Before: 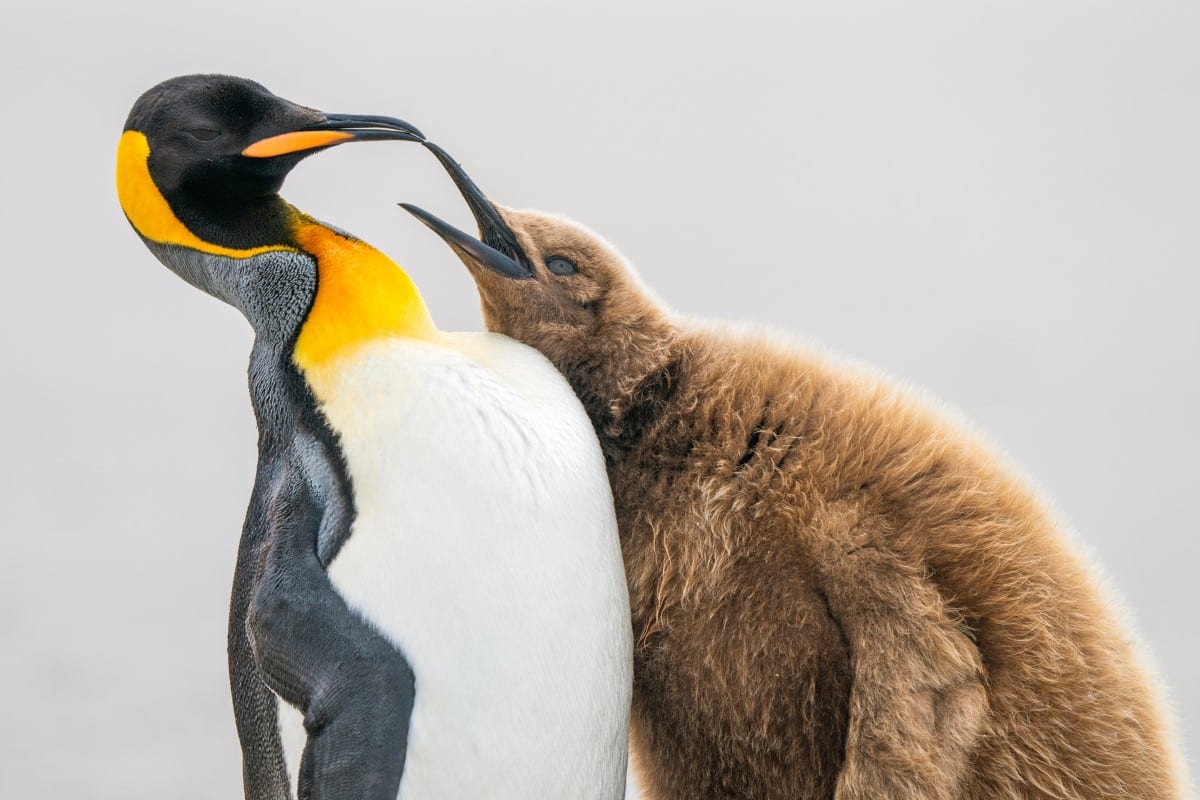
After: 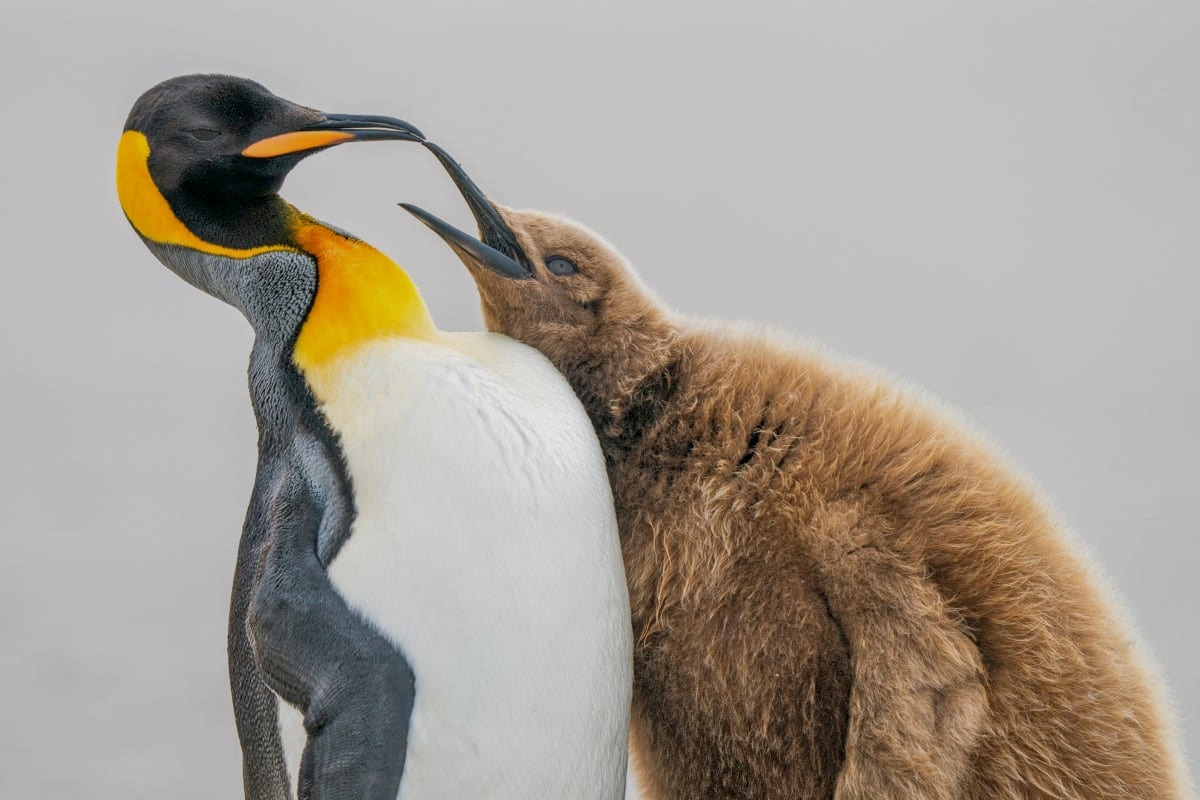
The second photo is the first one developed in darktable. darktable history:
tone equalizer: -8 EV 0.25 EV, -7 EV 0.417 EV, -6 EV 0.417 EV, -5 EV 0.25 EV, -3 EV -0.25 EV, -2 EV -0.417 EV, -1 EV -0.417 EV, +0 EV -0.25 EV, edges refinement/feathering 500, mask exposure compensation -1.57 EV, preserve details guided filter
local contrast: highlights 100%, shadows 100%, detail 120%, midtone range 0.2
